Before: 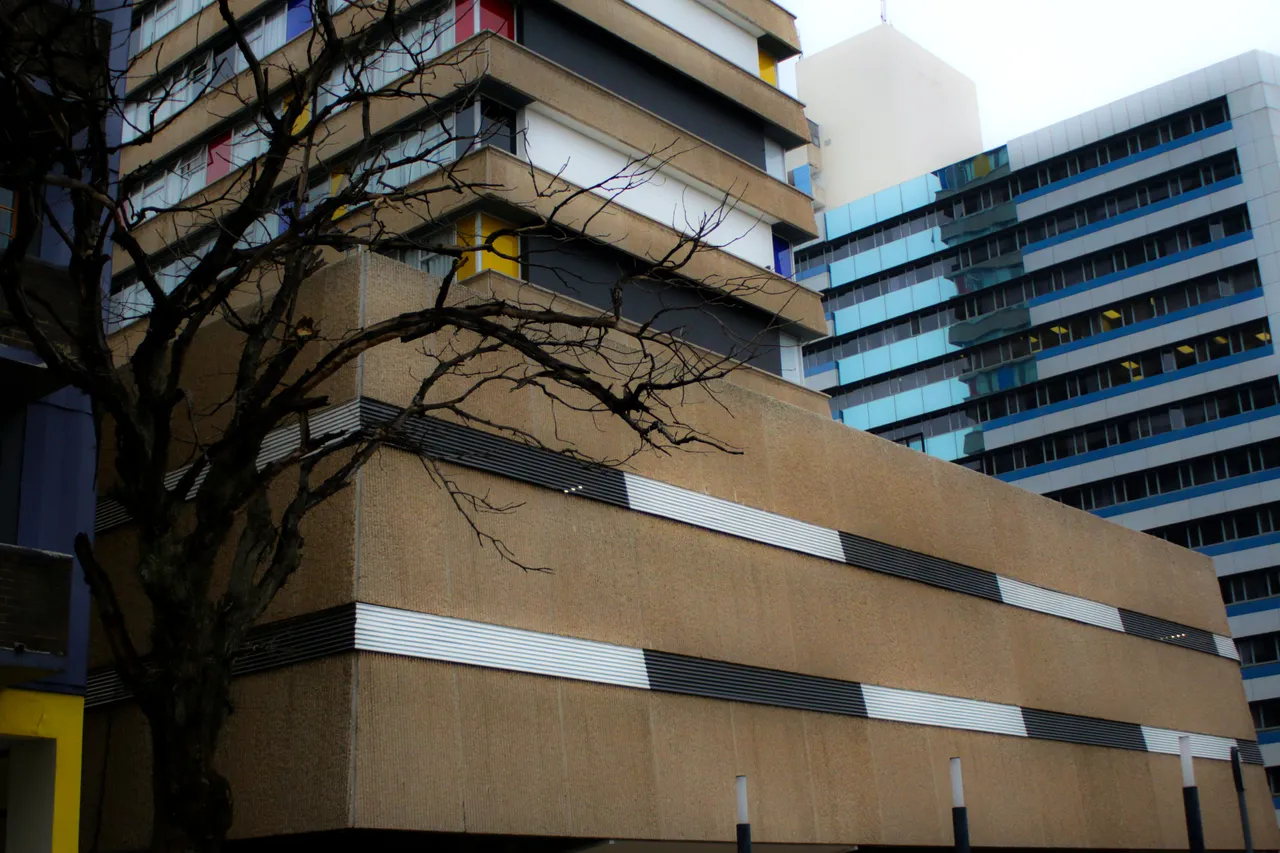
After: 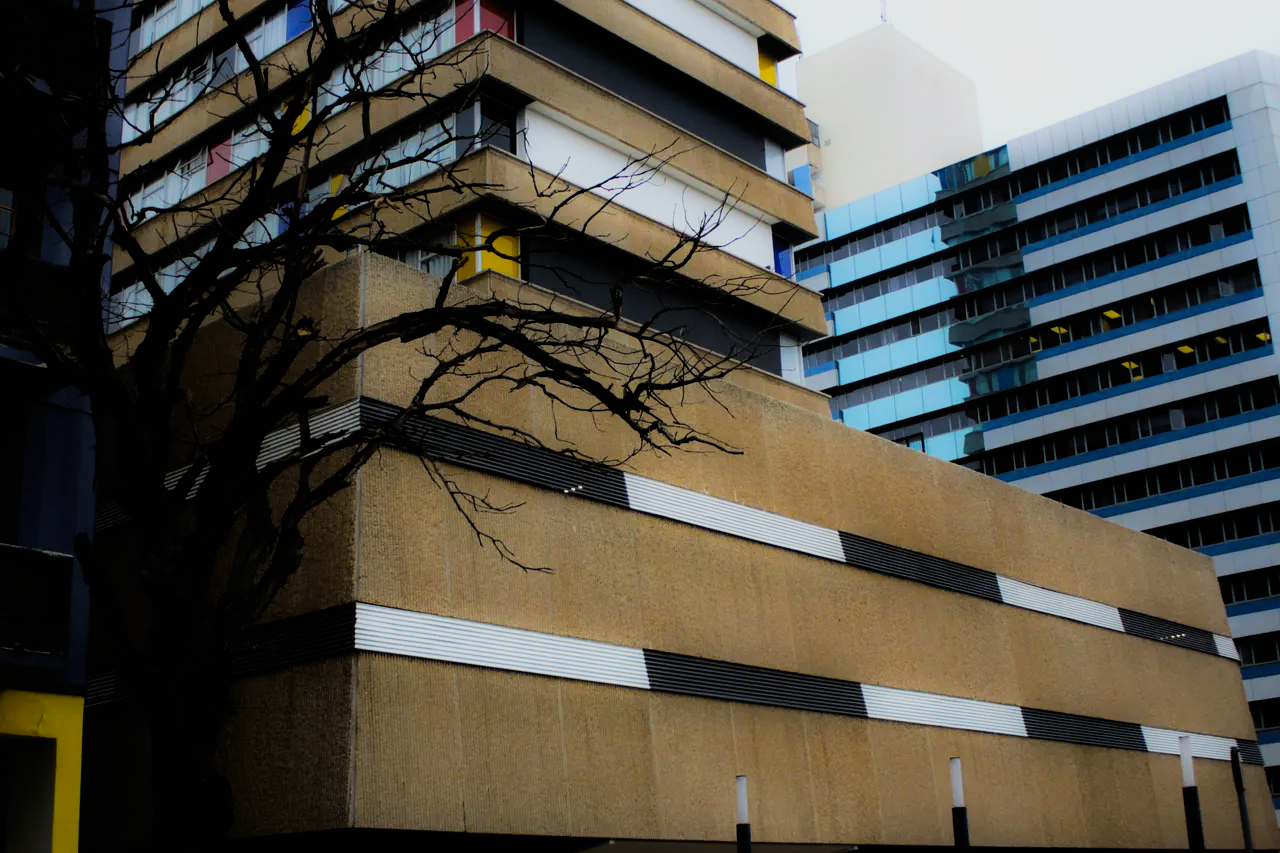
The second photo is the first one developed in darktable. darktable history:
filmic rgb: black relative exposure -5 EV, hardness 2.88, contrast 1.3, highlights saturation mix -30%
exposure: black level correction -0.008, exposure 0.067 EV, compensate highlight preservation false
color contrast: green-magenta contrast 0.81
color balance rgb: perceptual saturation grading › global saturation 30%, global vibrance 20%
